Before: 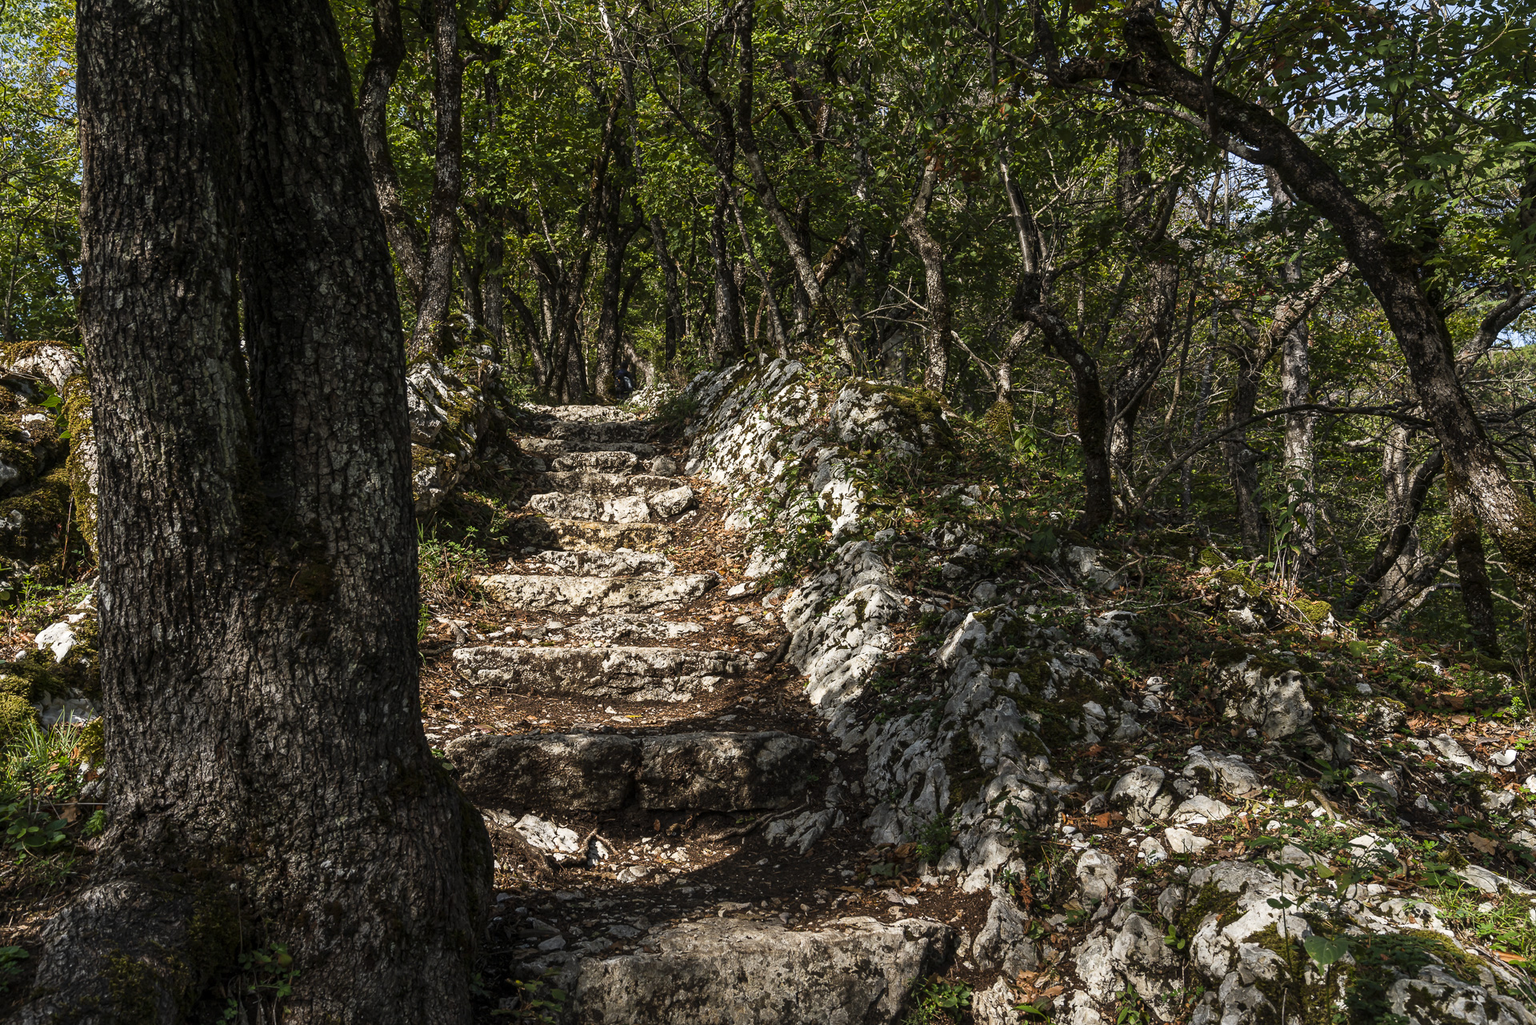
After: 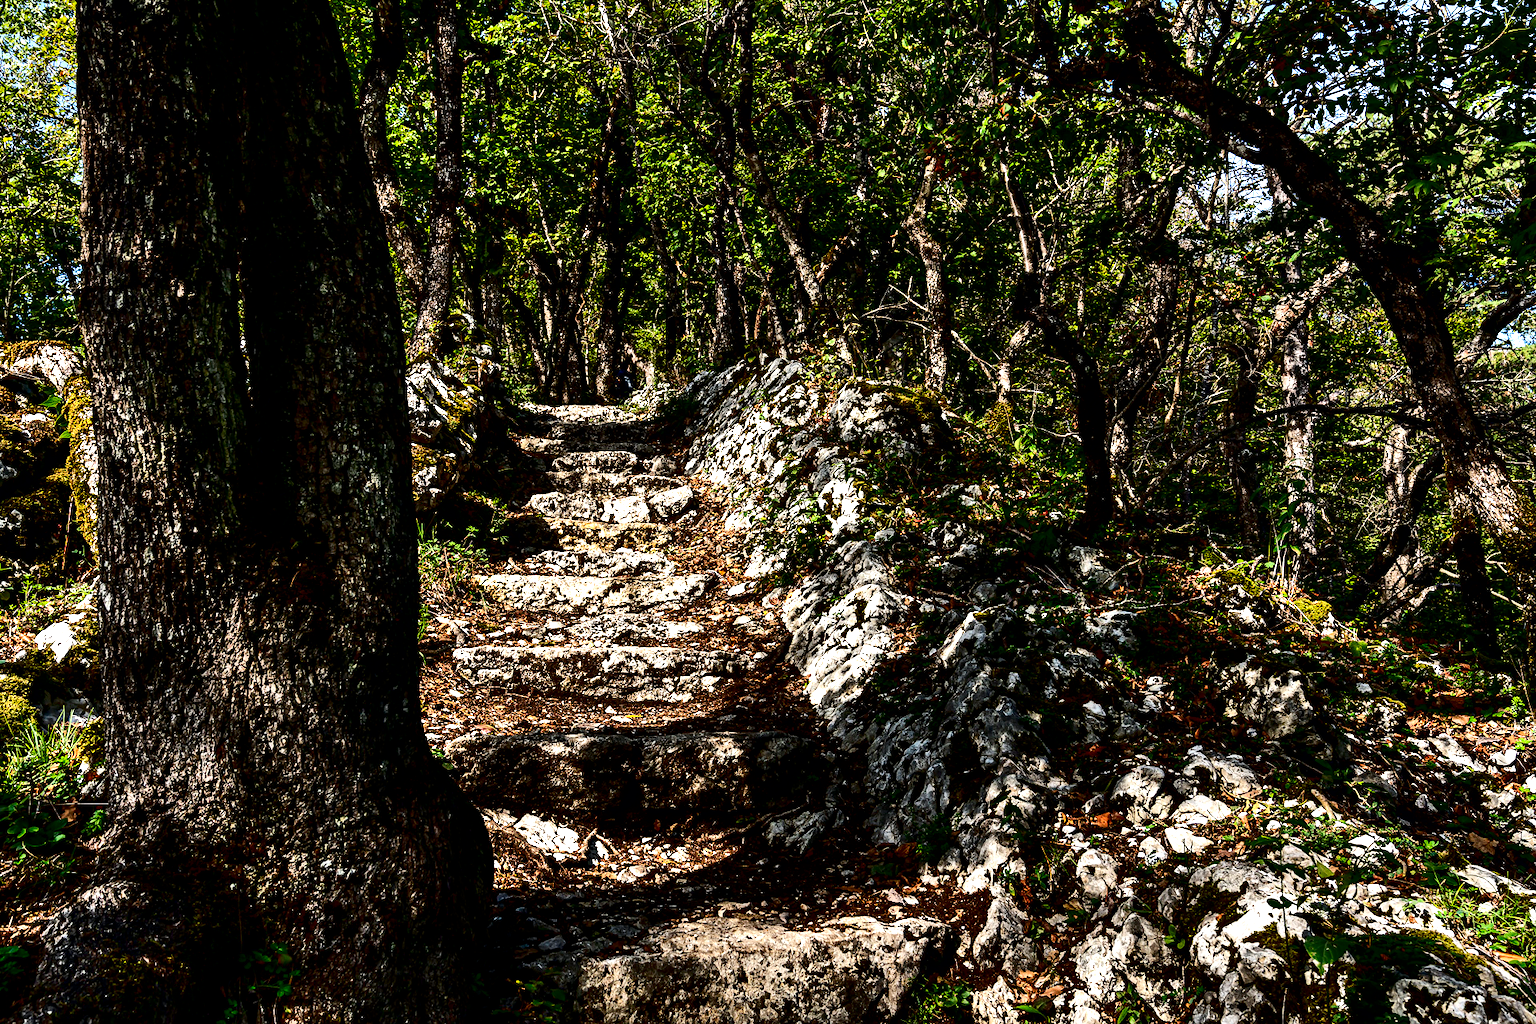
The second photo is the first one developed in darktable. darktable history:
shadows and highlights: soften with gaussian
contrast equalizer: octaves 7, y [[0.6 ×6], [0.55 ×6], [0 ×6], [0 ×6], [0 ×6]]
contrast brightness saturation: contrast 0.242, brightness -0.236, saturation 0.137
